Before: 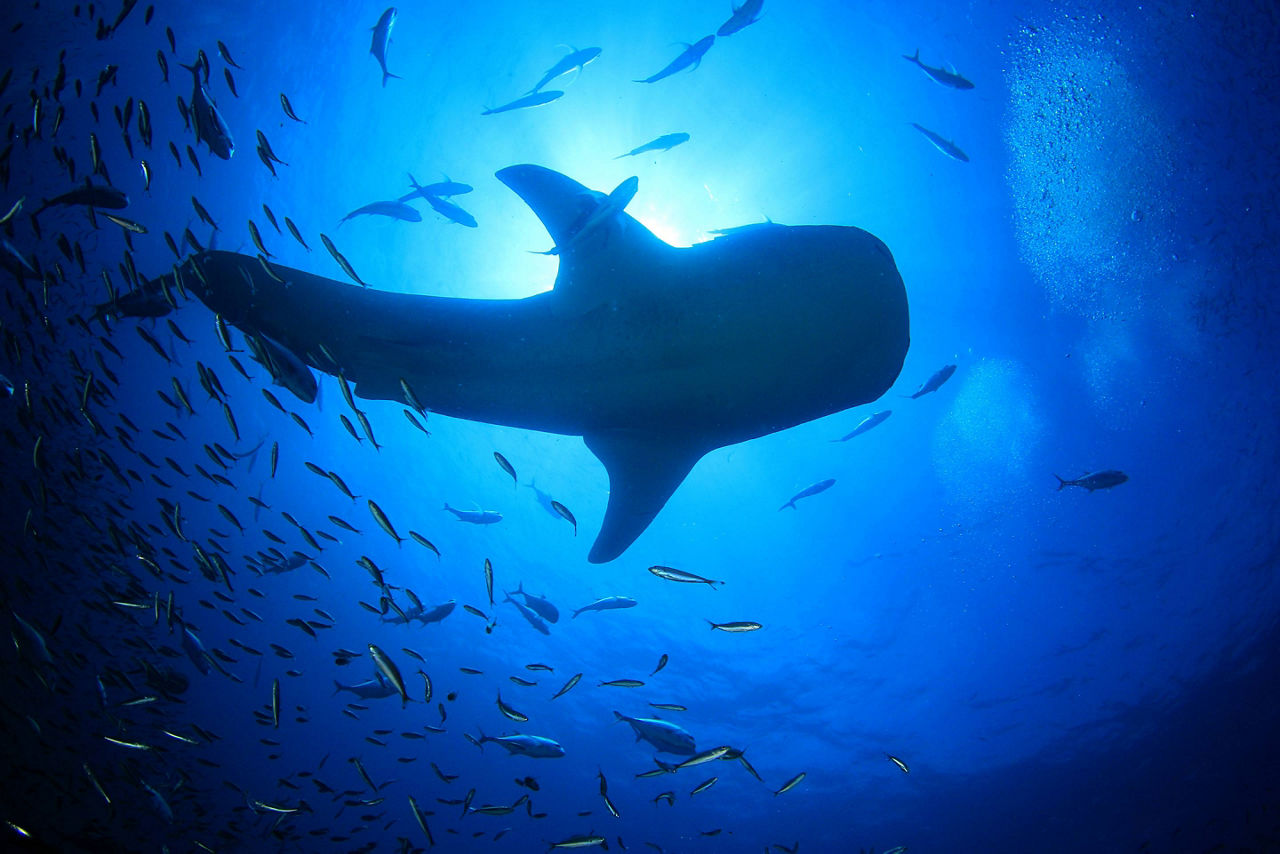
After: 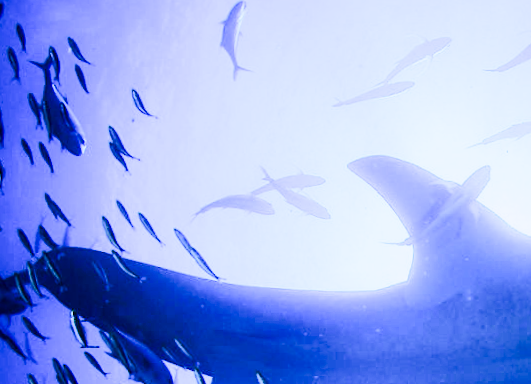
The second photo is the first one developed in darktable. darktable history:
white balance: red 0.766, blue 1.537
exposure: exposure 1.15 EV, compensate highlight preservation false
color balance rgb: shadows lift › chroma 1%, shadows lift › hue 113°, highlights gain › chroma 0.2%, highlights gain › hue 333°, perceptual saturation grading › global saturation 20%, perceptual saturation grading › highlights -50%, perceptual saturation grading › shadows 25%, contrast -10%
crop and rotate: left 10.817%, top 0.062%, right 47.194%, bottom 53.626%
filmic rgb: black relative exposure -7.65 EV, white relative exposure 4.56 EV, hardness 3.61
contrast brightness saturation: contrast 0.28
tone equalizer: -8 EV -0.75 EV, -7 EV -0.7 EV, -6 EV -0.6 EV, -5 EV -0.4 EV, -3 EV 0.4 EV, -2 EV 0.6 EV, -1 EV 0.7 EV, +0 EV 0.75 EV, edges refinement/feathering 500, mask exposure compensation -1.57 EV, preserve details no
rotate and perspective: rotation -1°, crop left 0.011, crop right 0.989, crop top 0.025, crop bottom 0.975
